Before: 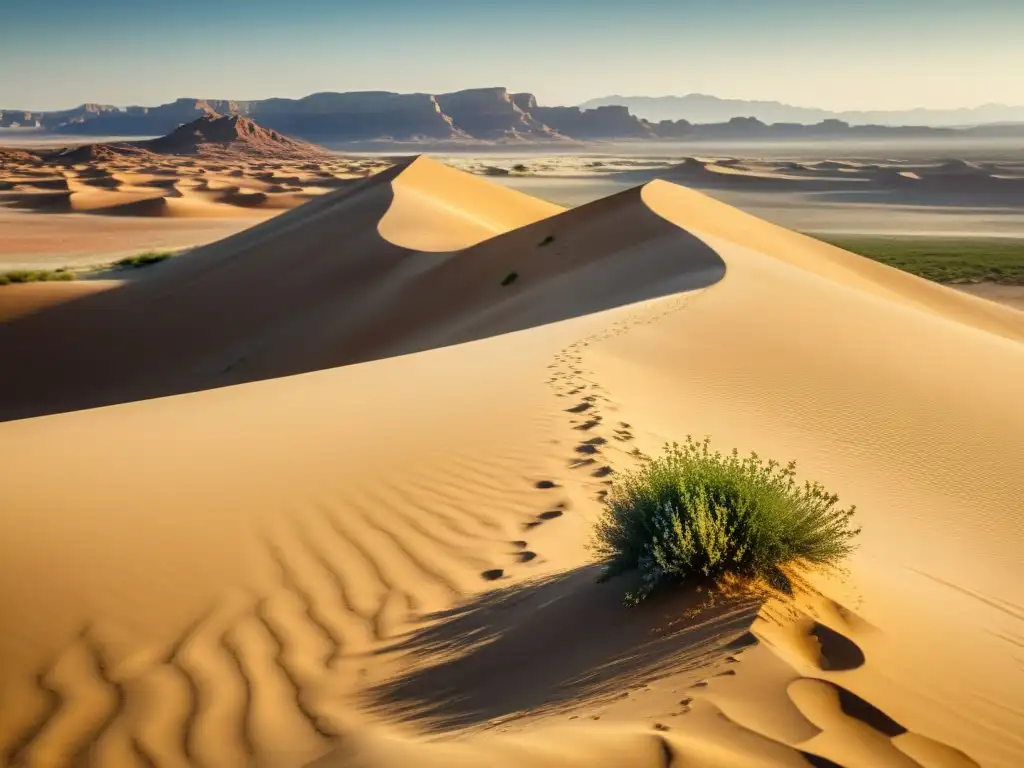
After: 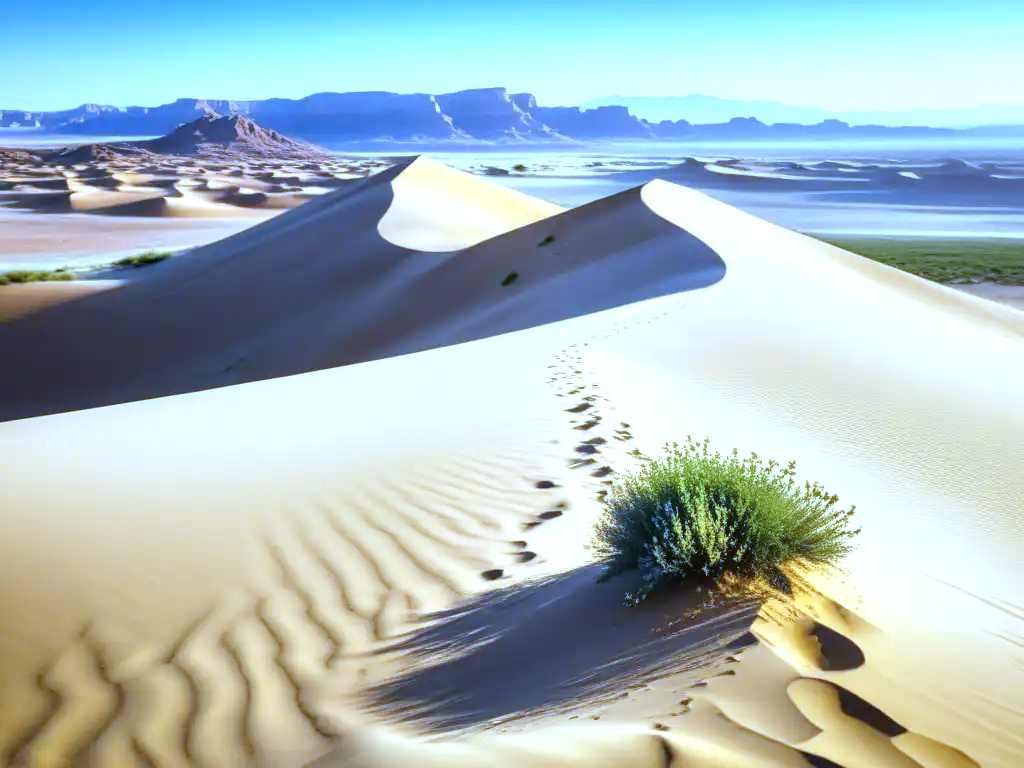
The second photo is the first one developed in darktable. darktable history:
exposure: black level correction 0, exposure 1 EV, compensate exposure bias true, compensate highlight preservation false
white balance: red 0.766, blue 1.537
color correction: highlights a* -0.772, highlights b* -8.92
